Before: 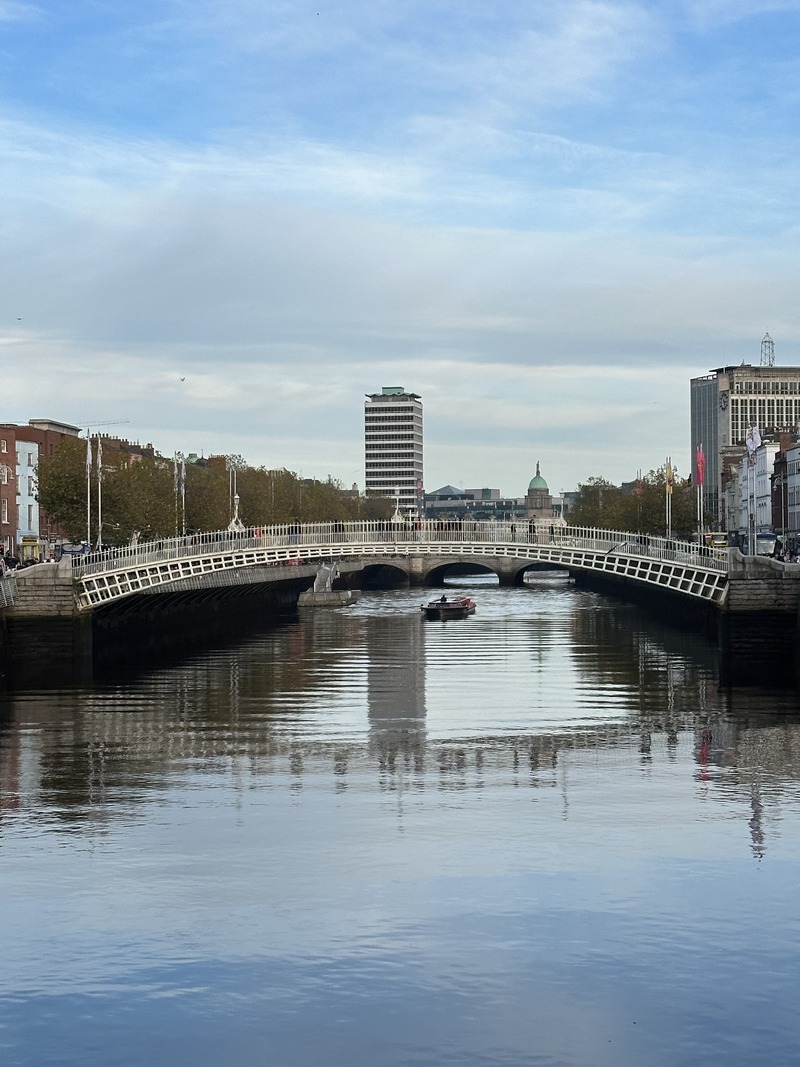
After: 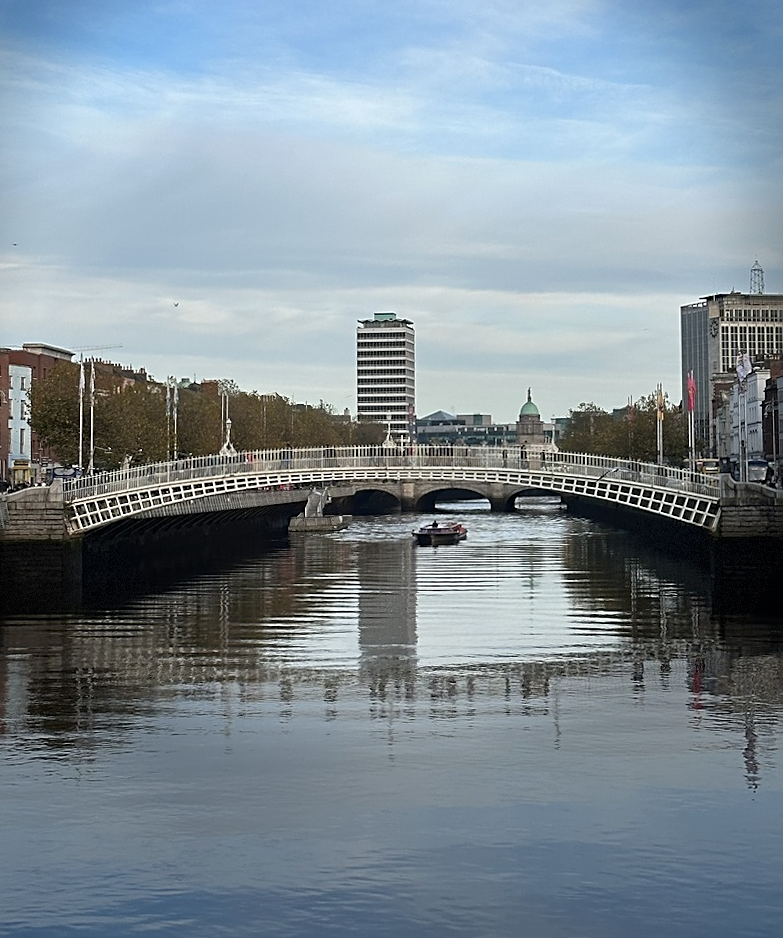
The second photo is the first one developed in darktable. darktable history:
rotate and perspective: rotation 0.226°, lens shift (vertical) -0.042, crop left 0.023, crop right 0.982, crop top 0.006, crop bottom 0.994
vignetting: fall-off start 68.33%, fall-off radius 30%, saturation 0.042, center (-0.066, -0.311), width/height ratio 0.992, shape 0.85, dithering 8-bit output
crop and rotate: top 5.609%, bottom 5.609%
color zones: curves: ch1 [(0, 0.469) (0.072, 0.457) (0.243, 0.494) (0.429, 0.5) (0.571, 0.5) (0.714, 0.5) (0.857, 0.5) (1, 0.469)]; ch2 [(0, 0.499) (0.143, 0.467) (0.242, 0.436) (0.429, 0.493) (0.571, 0.5) (0.714, 0.5) (0.857, 0.5) (1, 0.499)]
sharpen: on, module defaults
